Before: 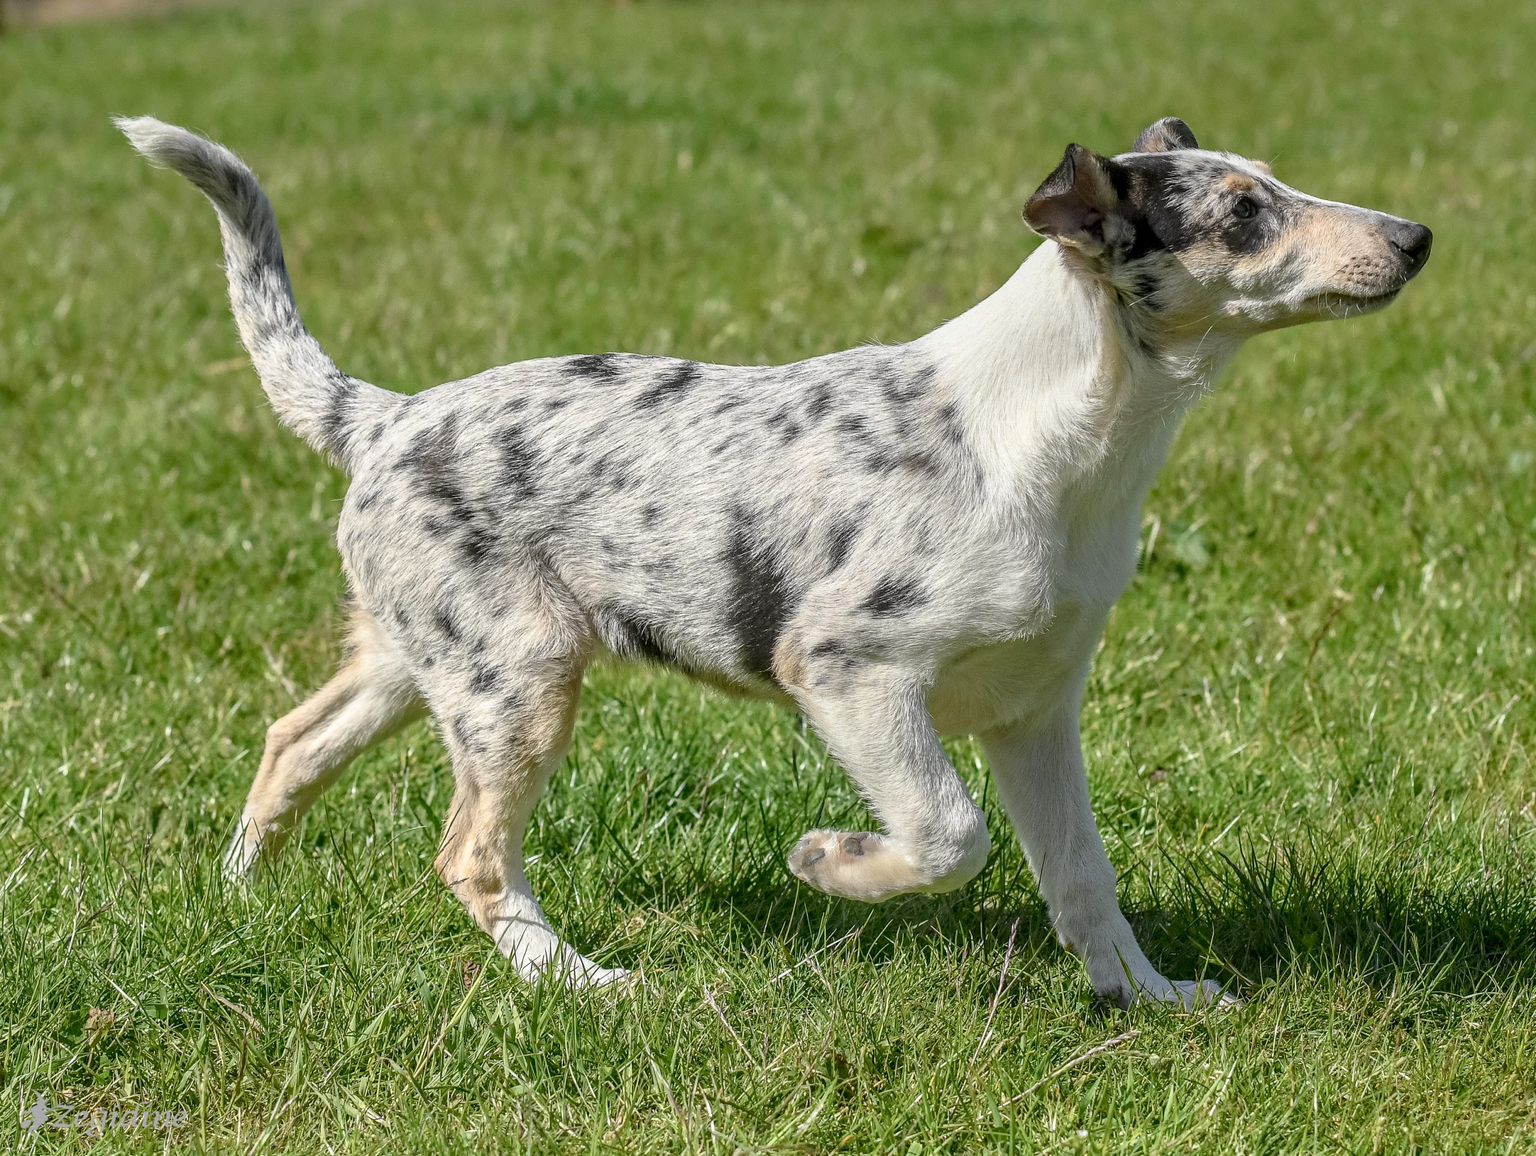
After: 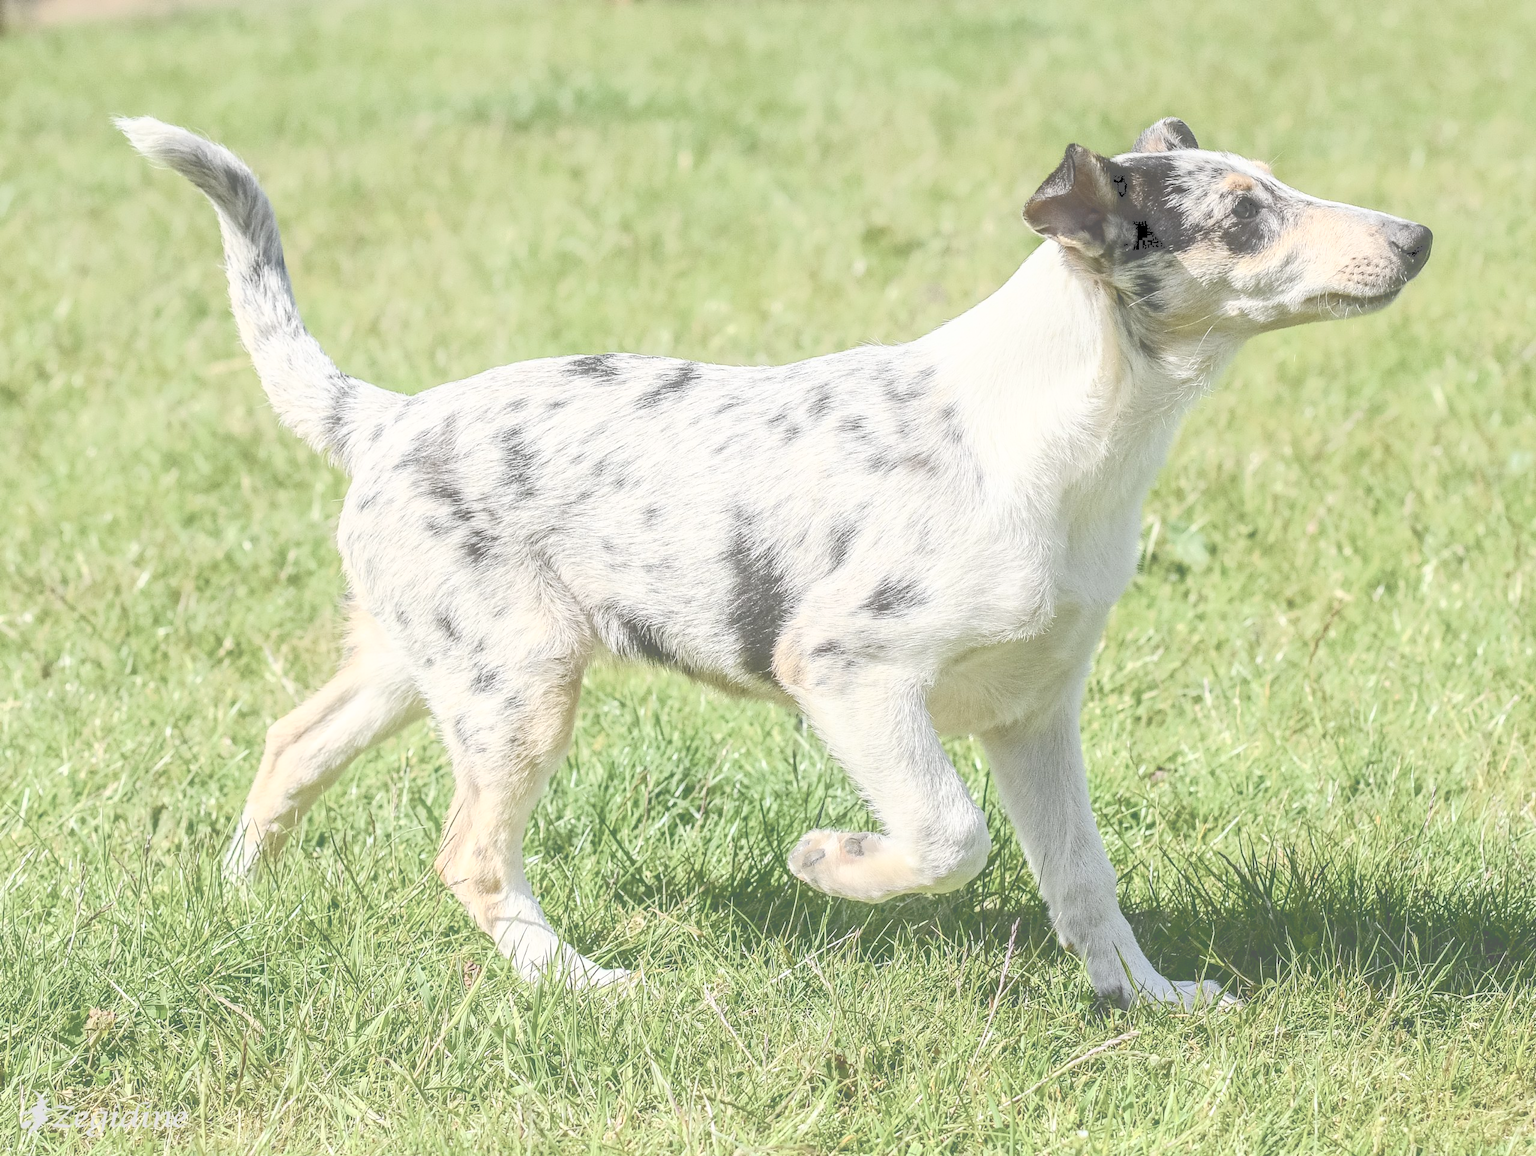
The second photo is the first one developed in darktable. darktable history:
shadows and highlights: shadows -68.16, highlights 36.58, highlights color adjustment 0.172%, soften with gaussian
contrast brightness saturation: contrast 0.429, brightness 0.564, saturation -0.185
tone curve: curves: ch0 [(0, 0) (0.003, 0.346) (0.011, 0.346) (0.025, 0.346) (0.044, 0.35) (0.069, 0.354) (0.1, 0.361) (0.136, 0.368) (0.177, 0.381) (0.224, 0.395) (0.277, 0.421) (0.335, 0.458) (0.399, 0.502) (0.468, 0.556) (0.543, 0.617) (0.623, 0.685) (0.709, 0.748) (0.801, 0.814) (0.898, 0.865) (1, 1)], color space Lab, independent channels, preserve colors none
